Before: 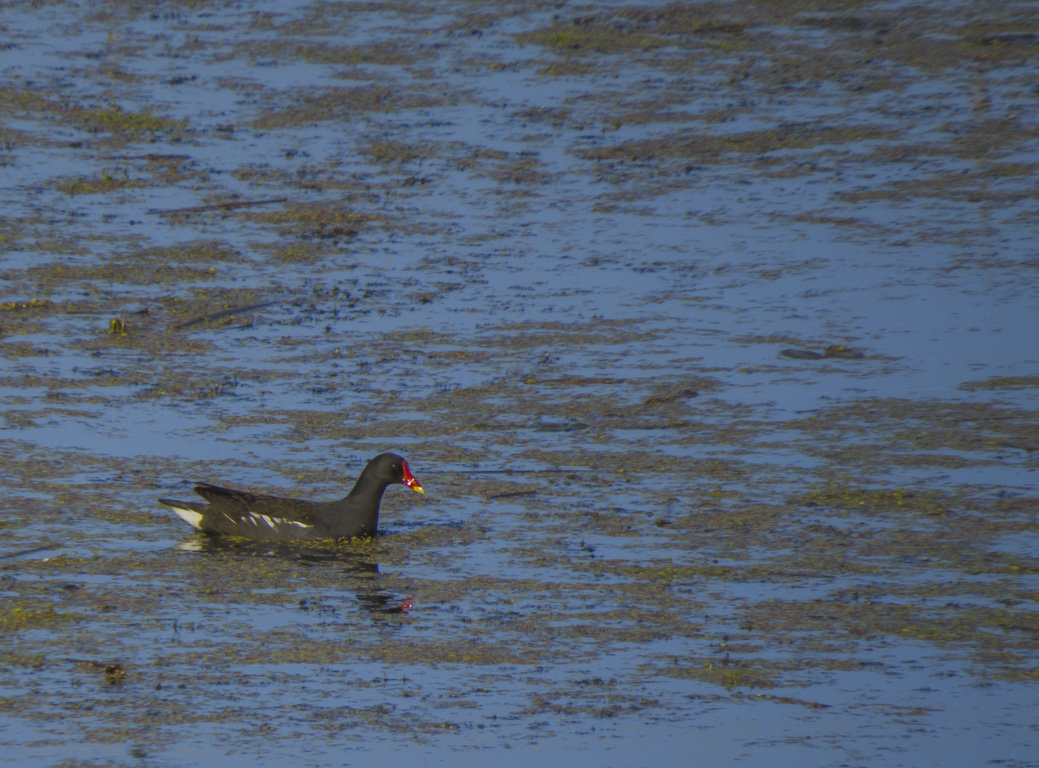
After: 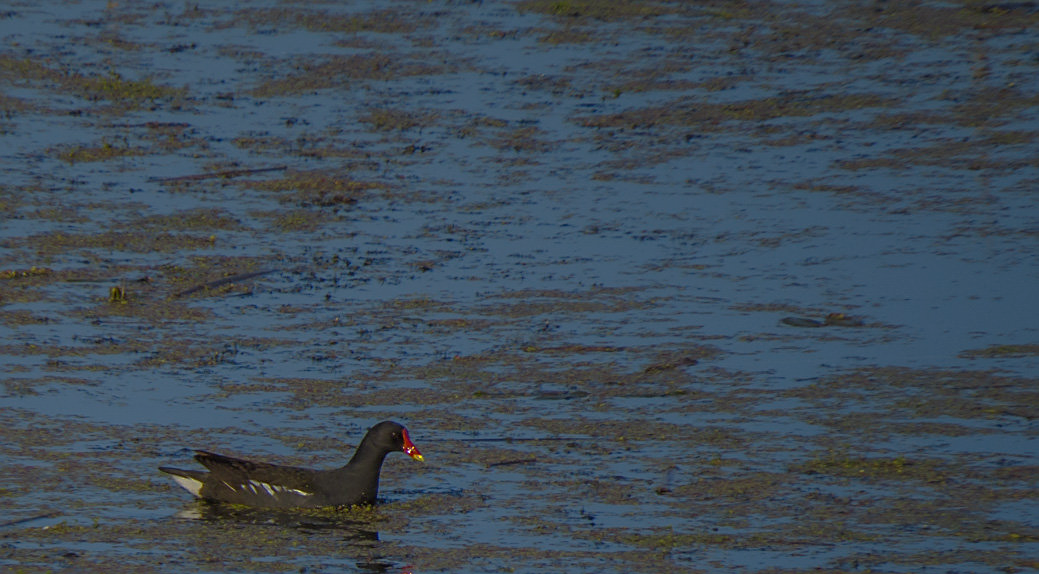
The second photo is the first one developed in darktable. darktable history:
shadows and highlights: shadows -0.382, highlights 41.46
sharpen: on, module defaults
base curve: curves: ch0 [(0, 0) (0.841, 0.609) (1, 1)], preserve colors none
crop: top 4.209%, bottom 20.998%
